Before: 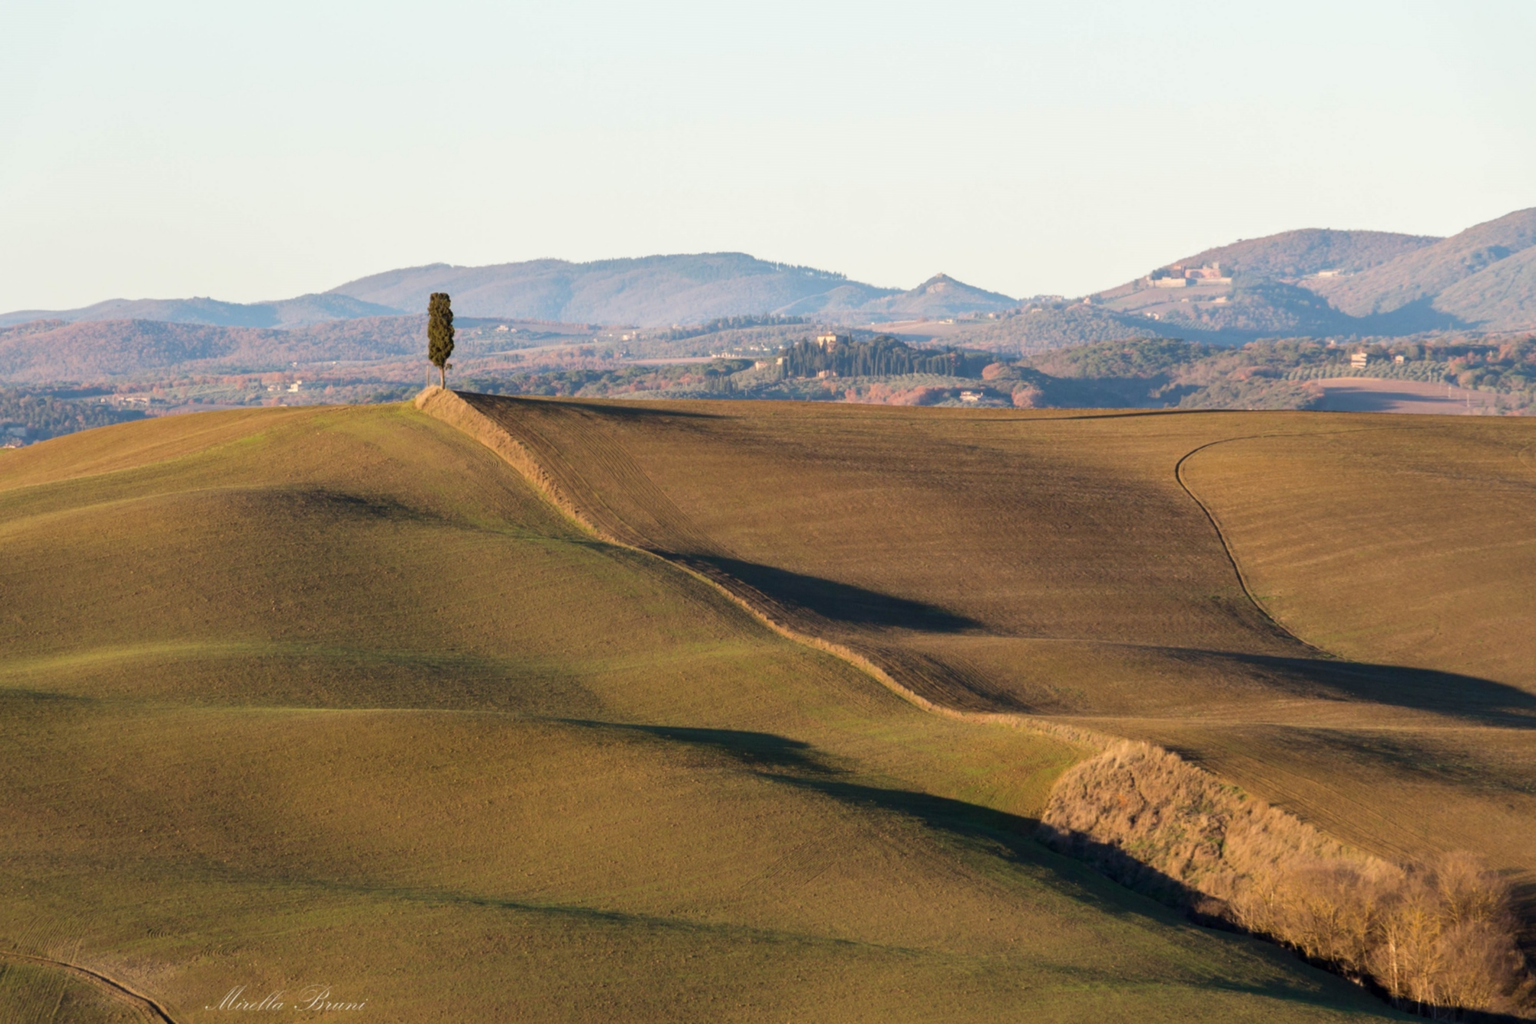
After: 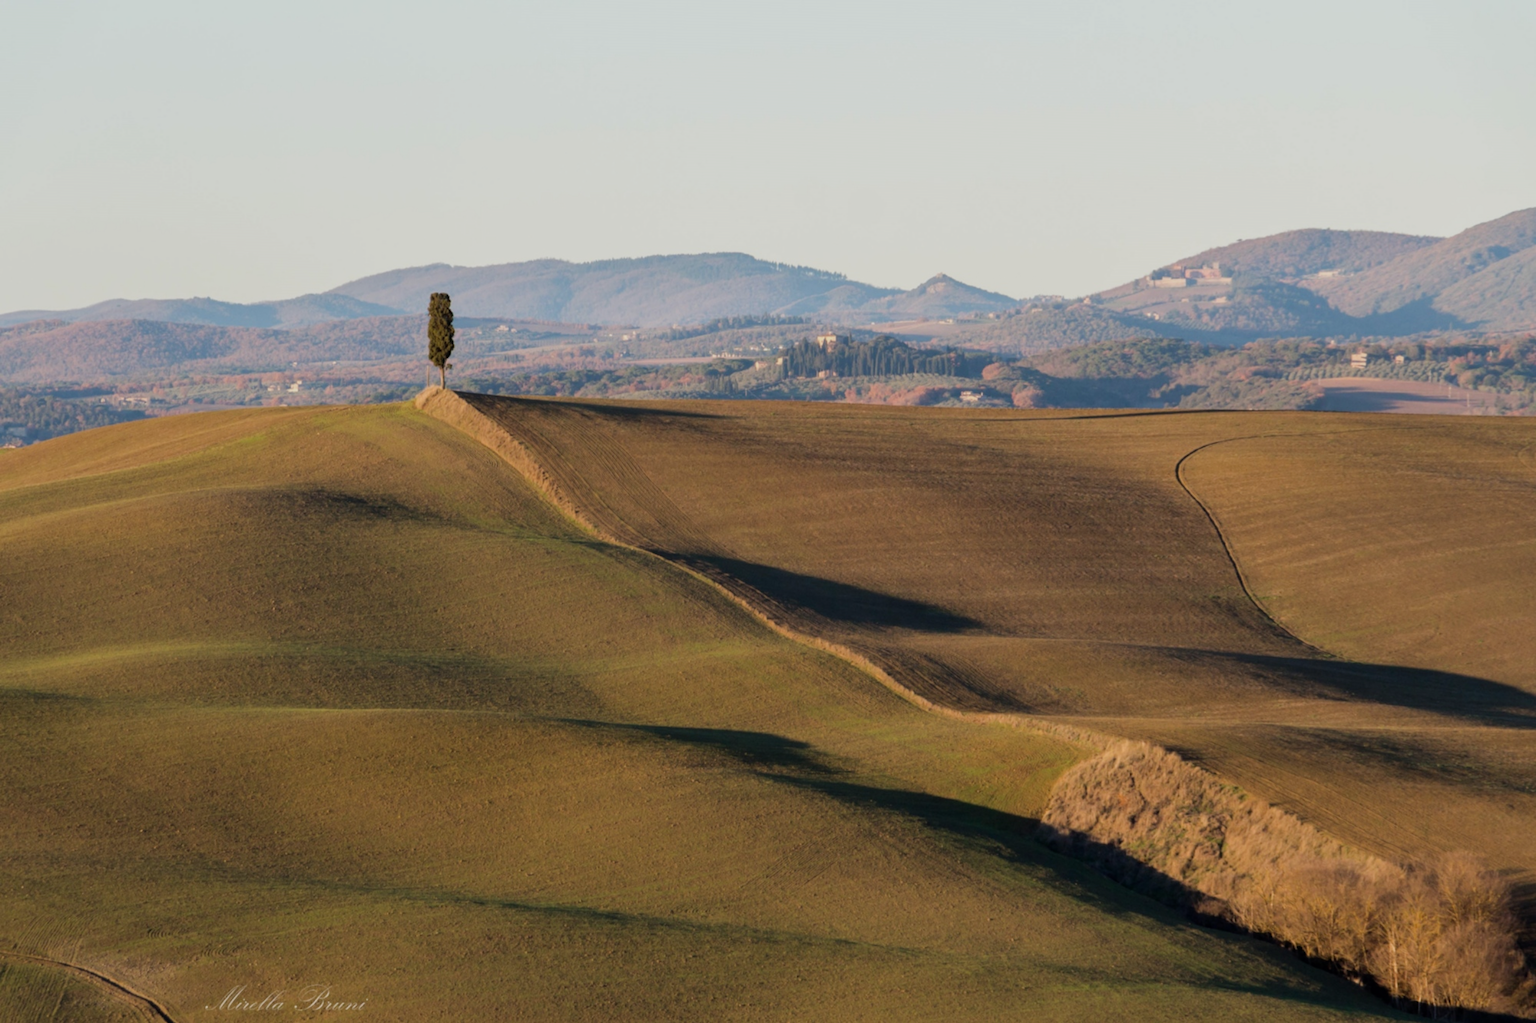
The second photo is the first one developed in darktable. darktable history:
filmic rgb: black relative exposure -14.21 EV, white relative exposure 3.36 EV, hardness 7.96, contrast 0.999
exposure: exposure -0.27 EV, compensate exposure bias true, compensate highlight preservation false
